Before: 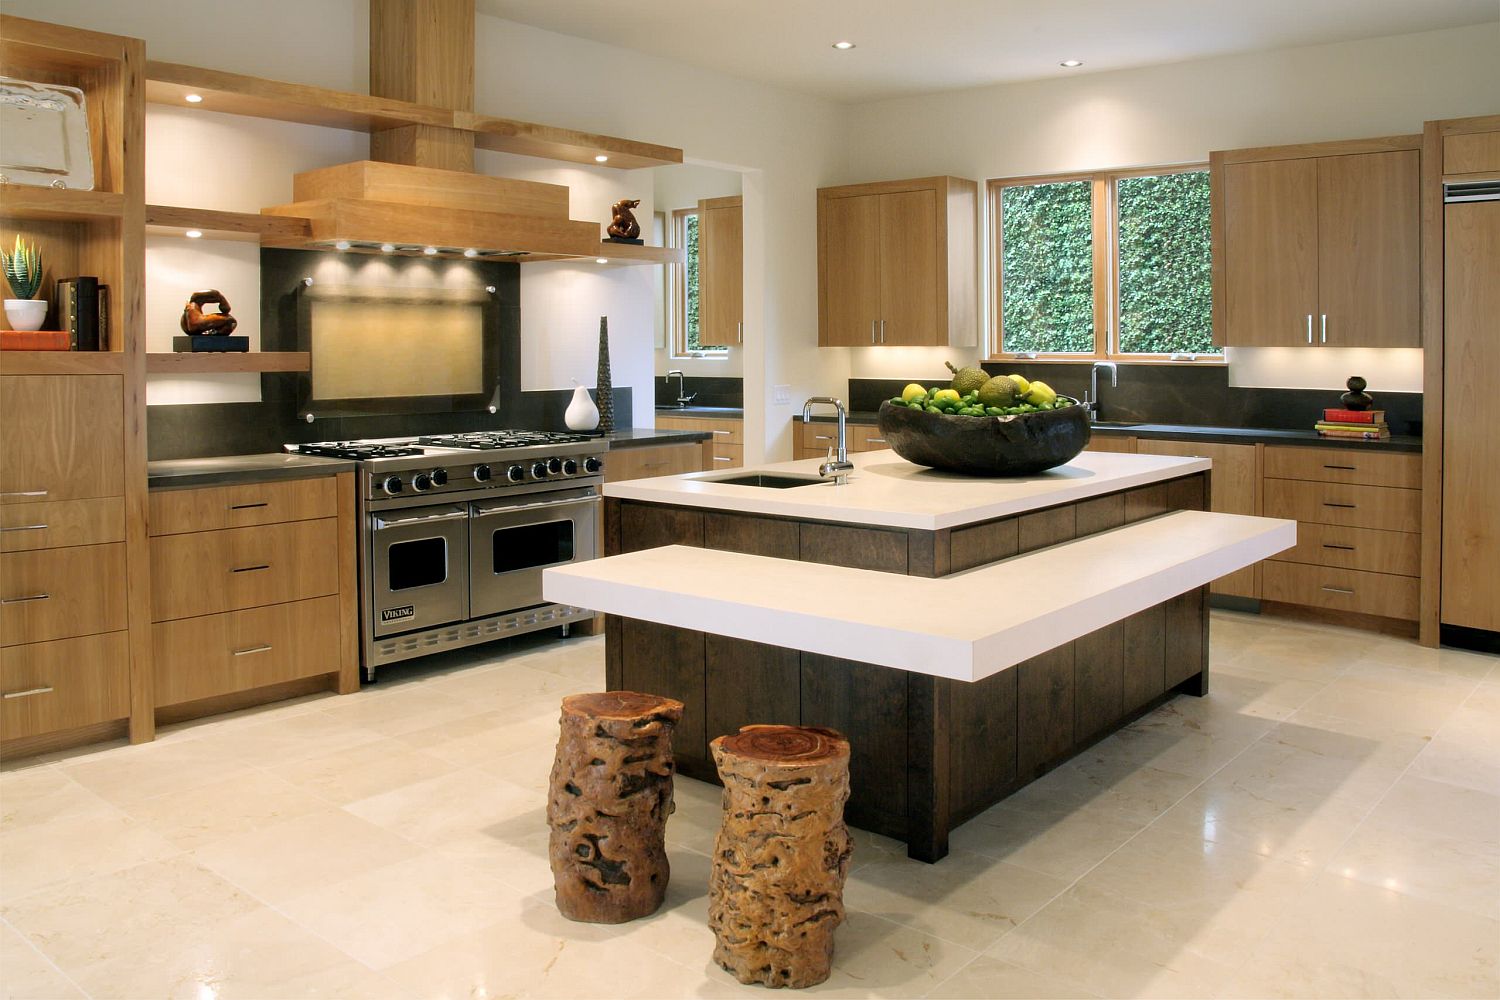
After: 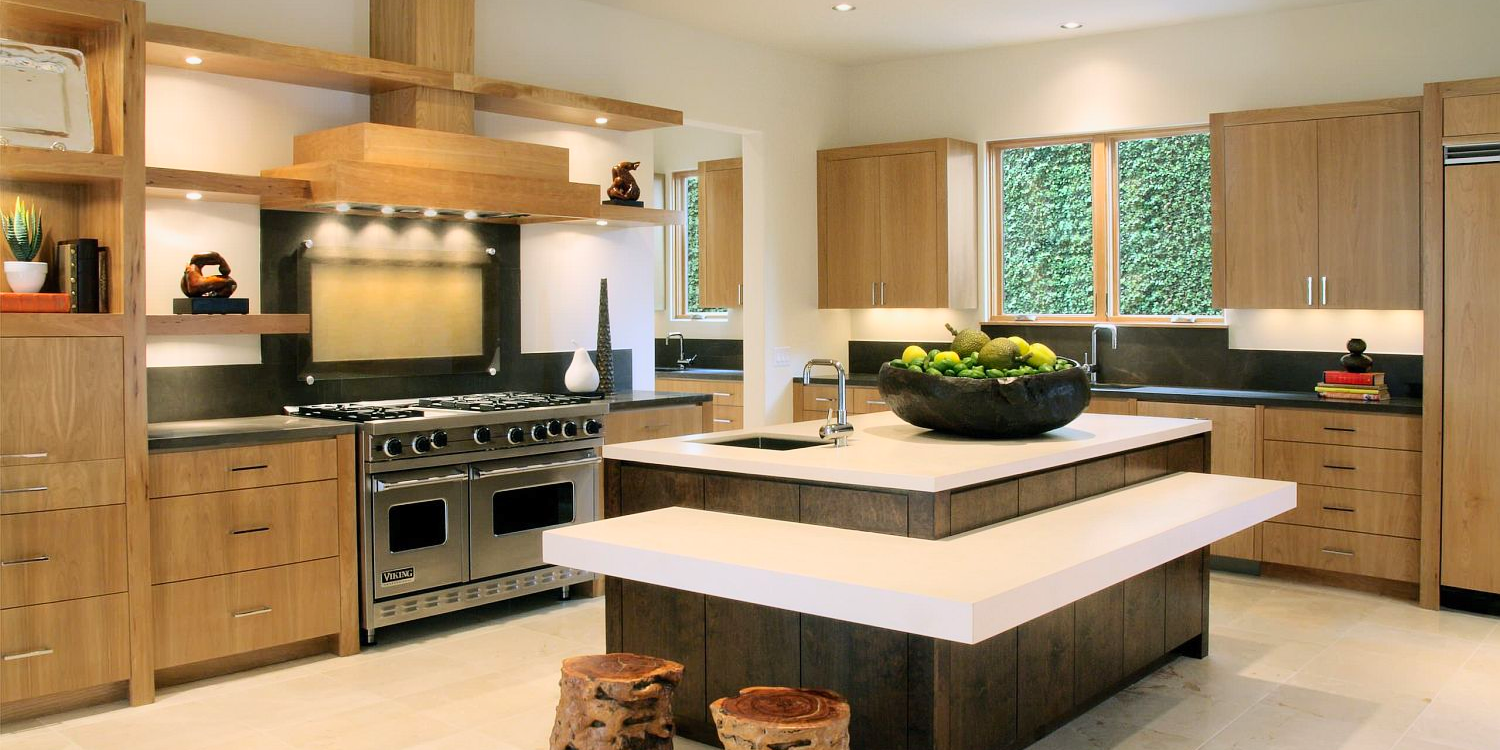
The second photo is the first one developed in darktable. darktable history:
crop: top 3.857%, bottom 21.132%
contrast brightness saturation: contrast 0.2, brightness 0.15, saturation 0.14
shadows and highlights: shadows -20, white point adjustment -2, highlights -35
